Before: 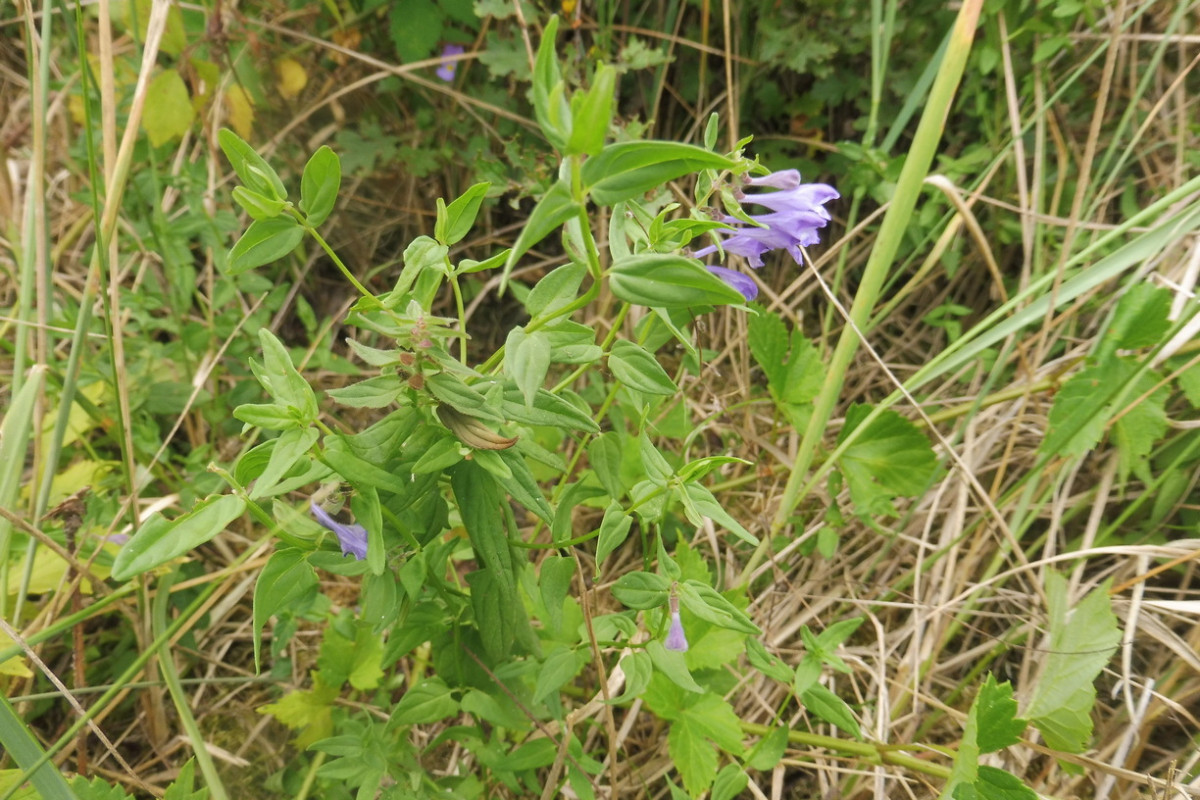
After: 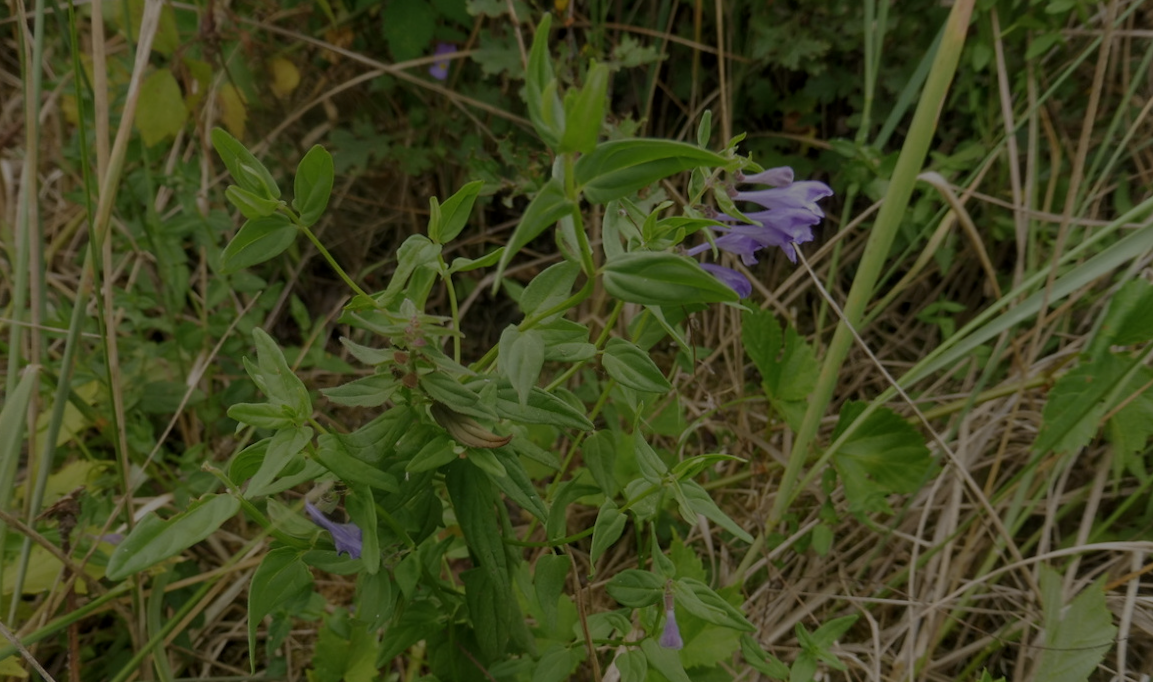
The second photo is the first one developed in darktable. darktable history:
exposure: exposure -2.002 EV, compensate highlight preservation false
crop and rotate: angle 0.2°, left 0.275%, right 3.127%, bottom 14.18%
local contrast: highlights 100%, shadows 100%, detail 120%, midtone range 0.2
